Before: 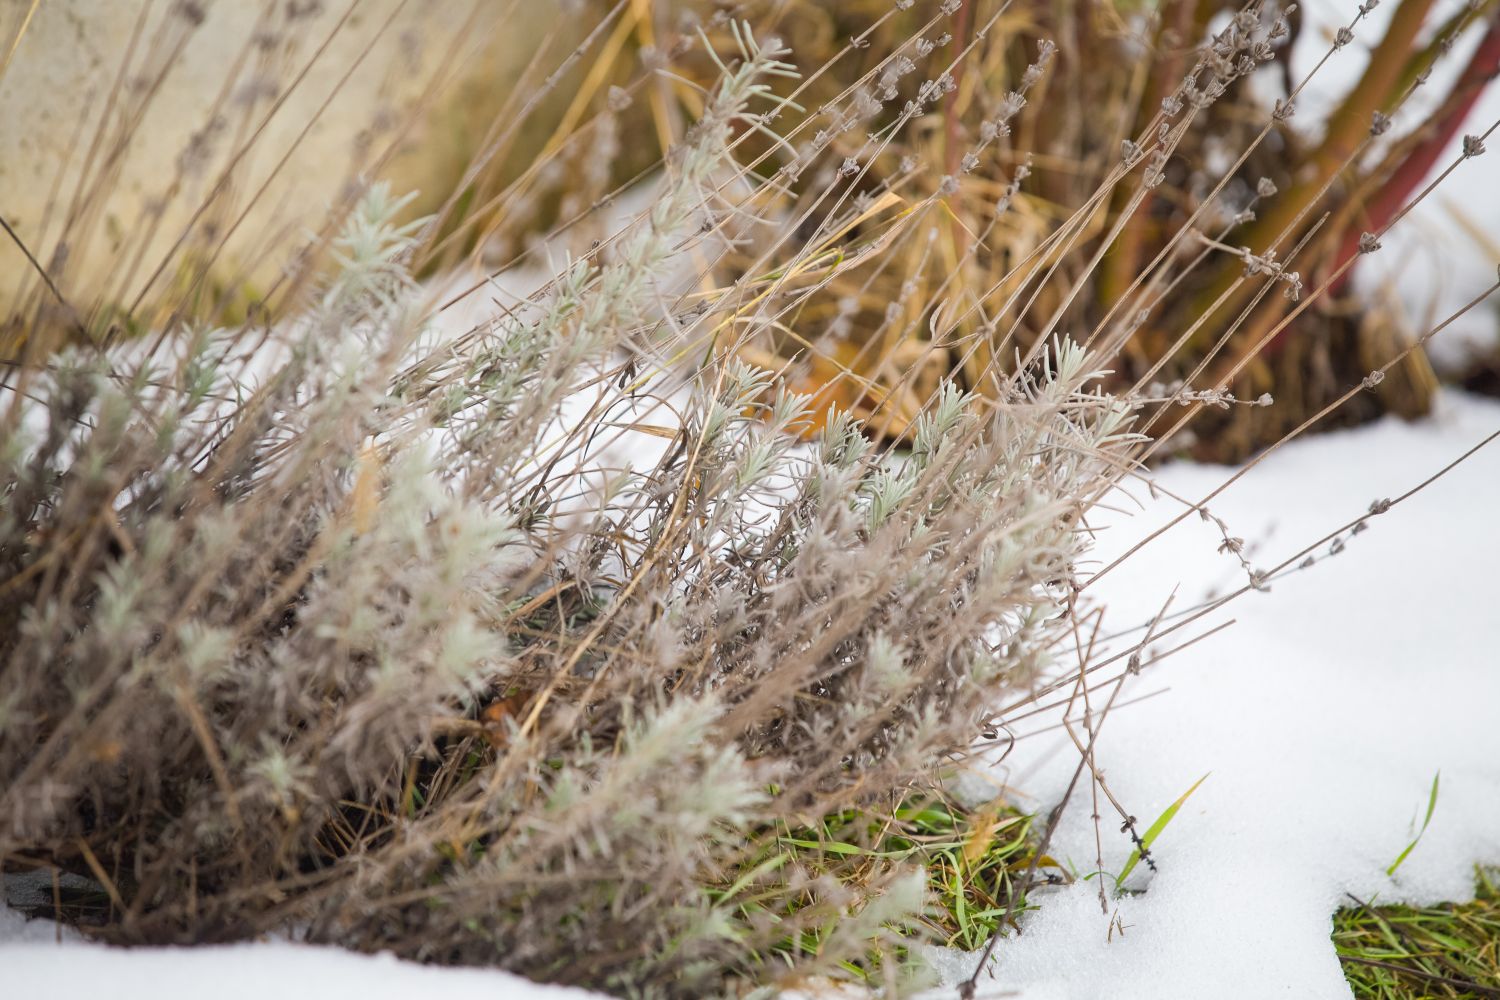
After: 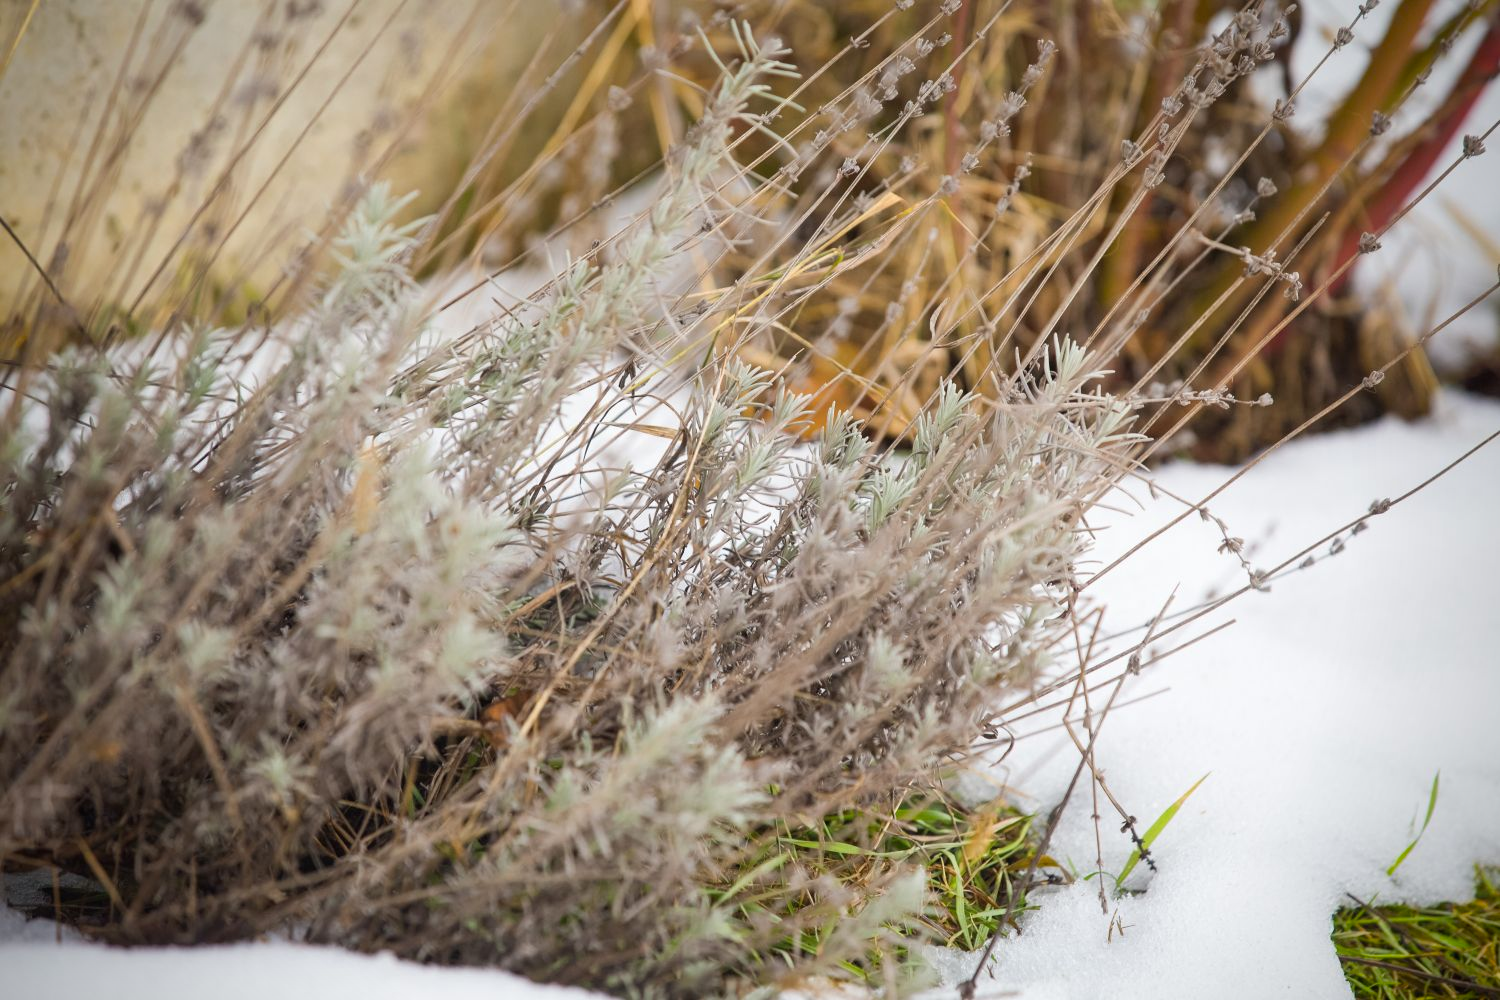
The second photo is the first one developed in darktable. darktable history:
vignetting: saturation 0.377
